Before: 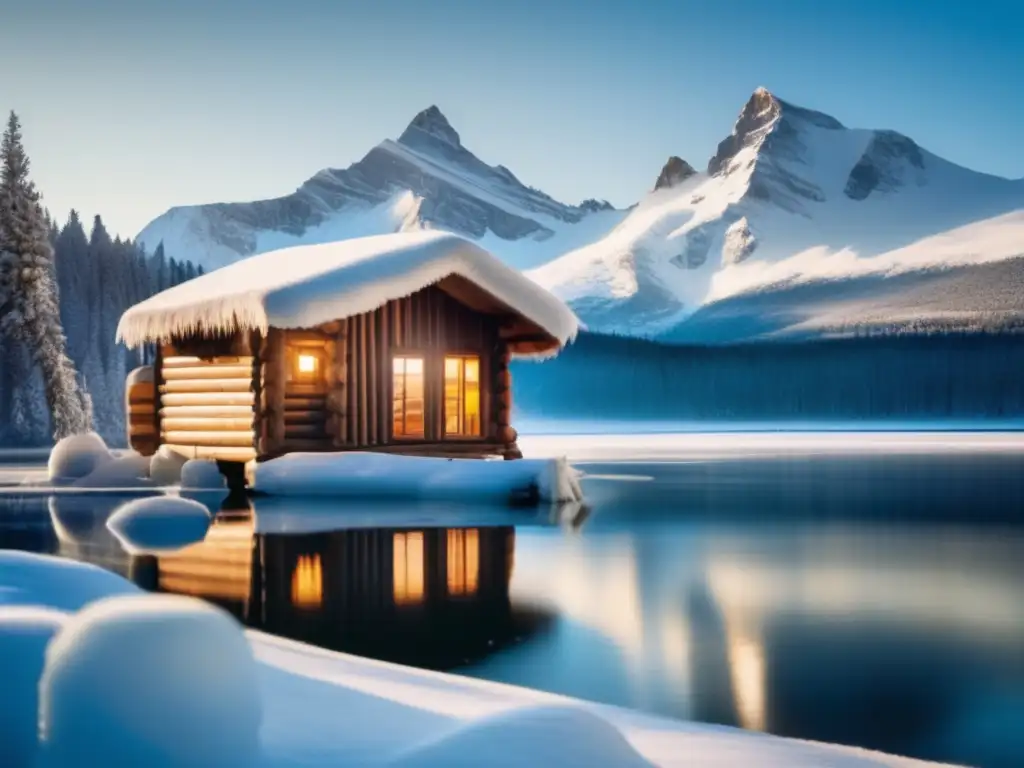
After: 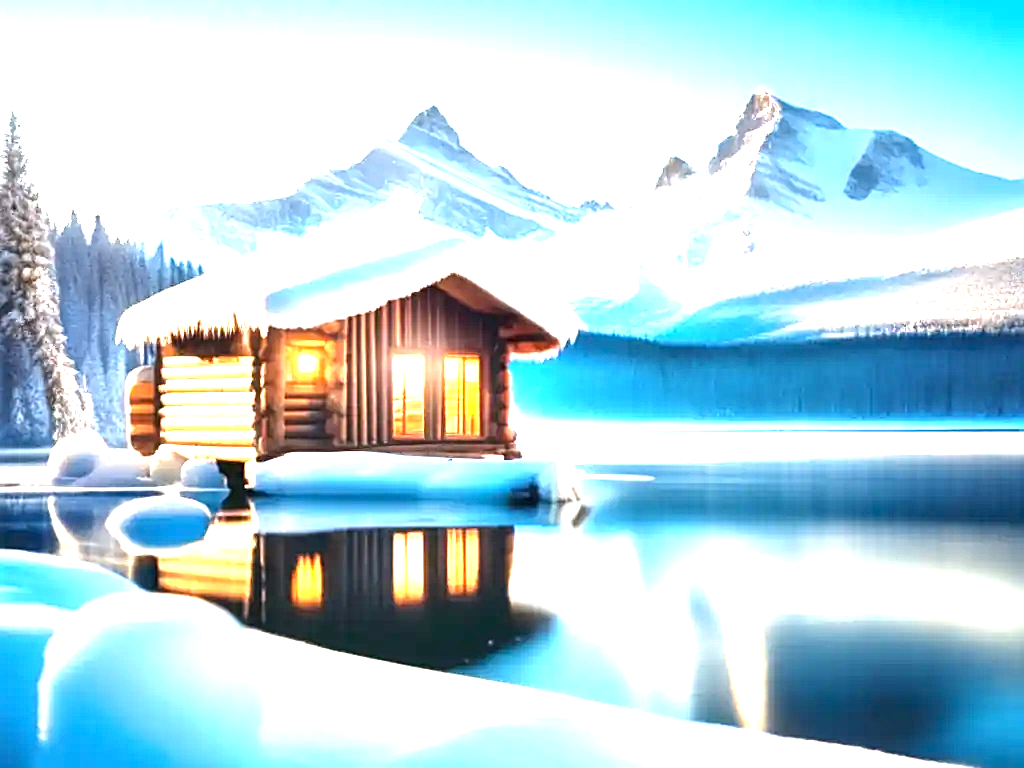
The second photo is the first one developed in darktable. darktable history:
local contrast: highlights 100%, shadows 100%, detail 120%, midtone range 0.2
sharpen: on, module defaults
exposure: exposure 2.25 EV, compensate highlight preservation false
